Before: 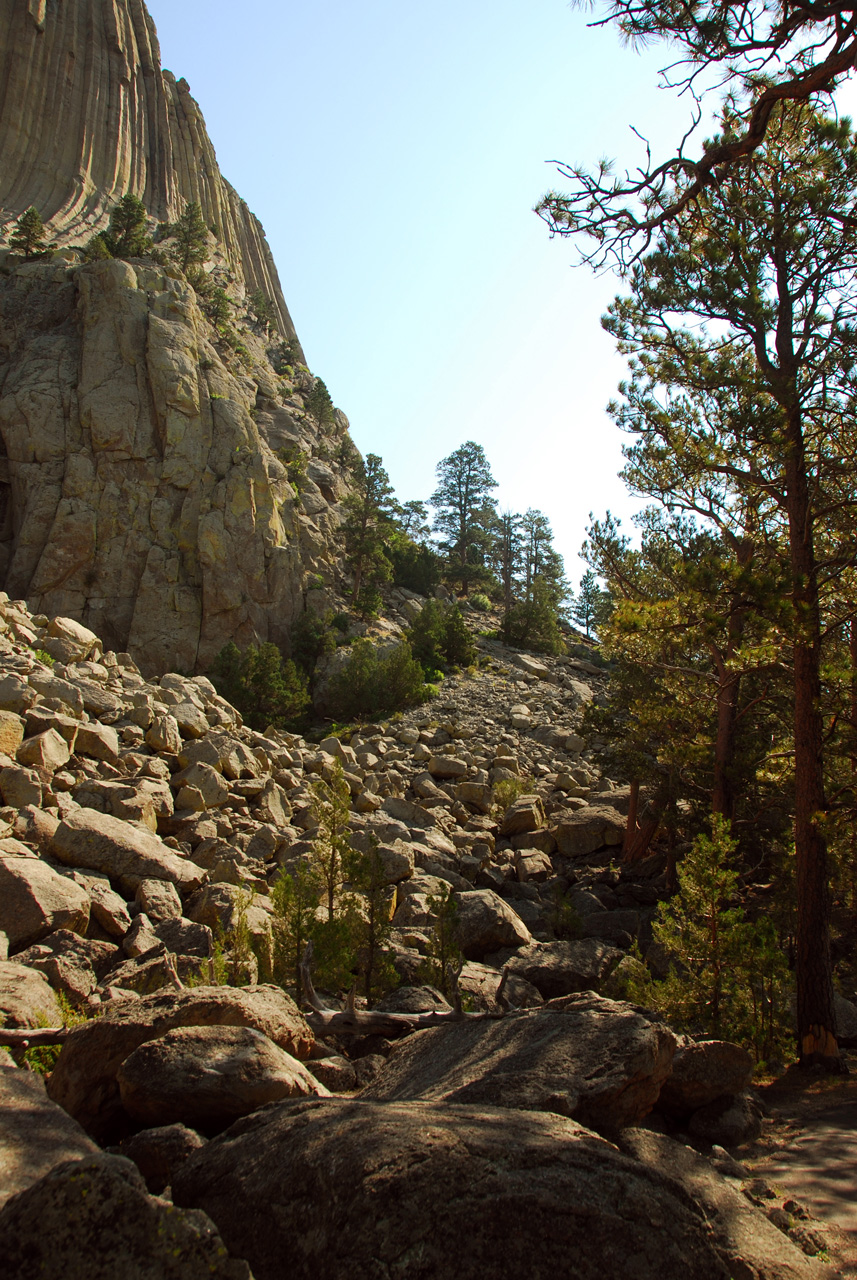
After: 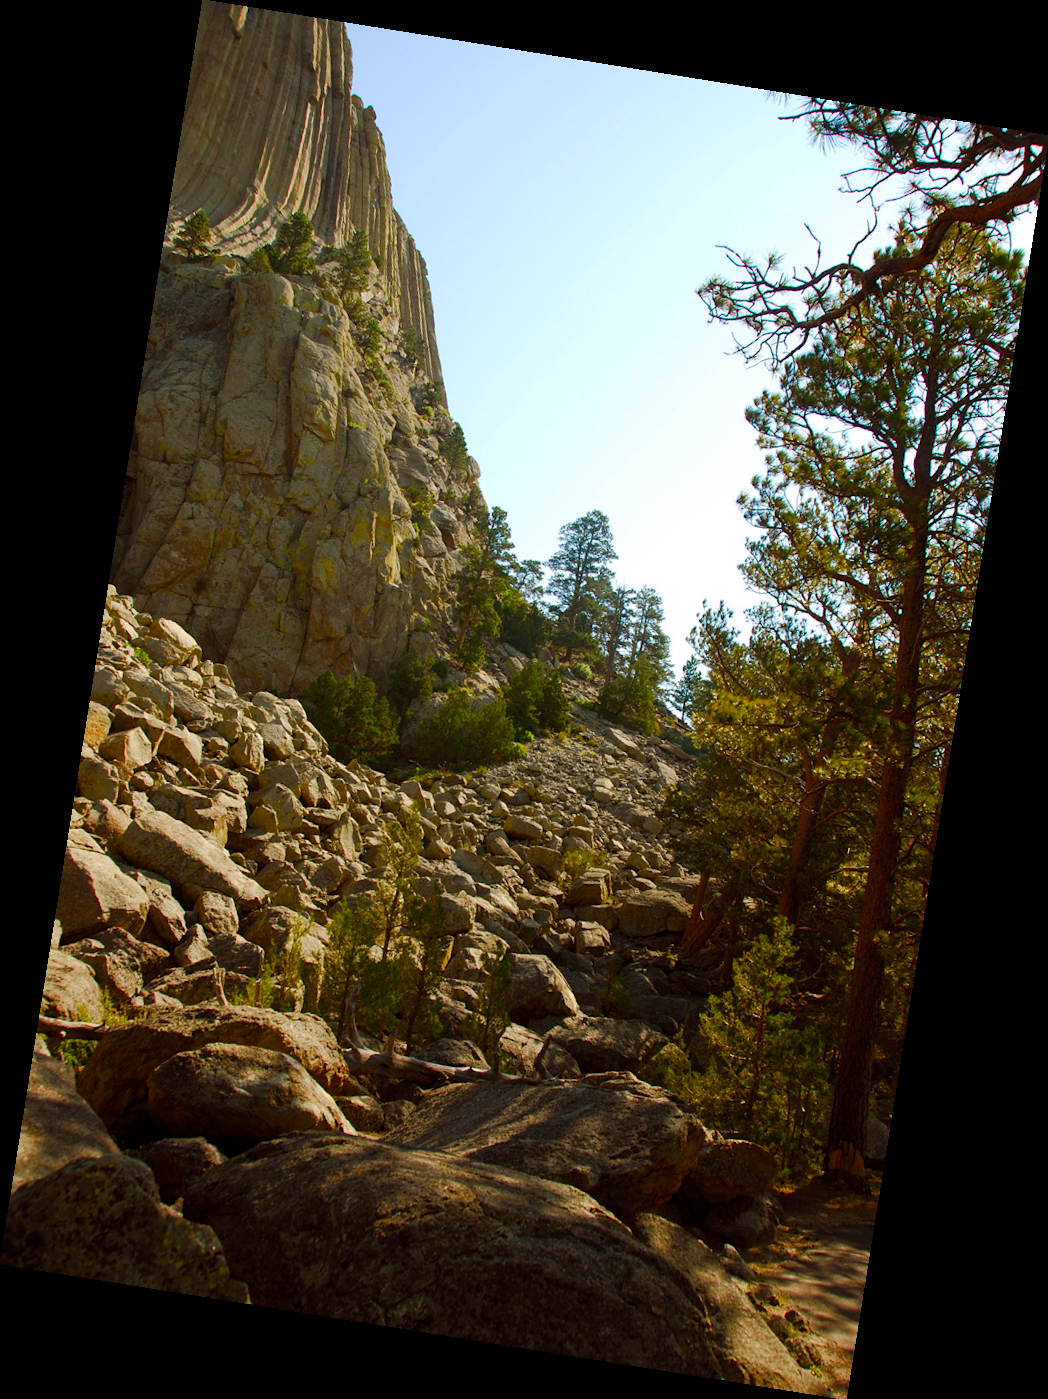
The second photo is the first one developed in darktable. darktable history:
color balance rgb: perceptual saturation grading › global saturation 20%, perceptual saturation grading › highlights -25%, perceptual saturation grading › shadows 50%
rotate and perspective: rotation 9.12°, automatic cropping off
